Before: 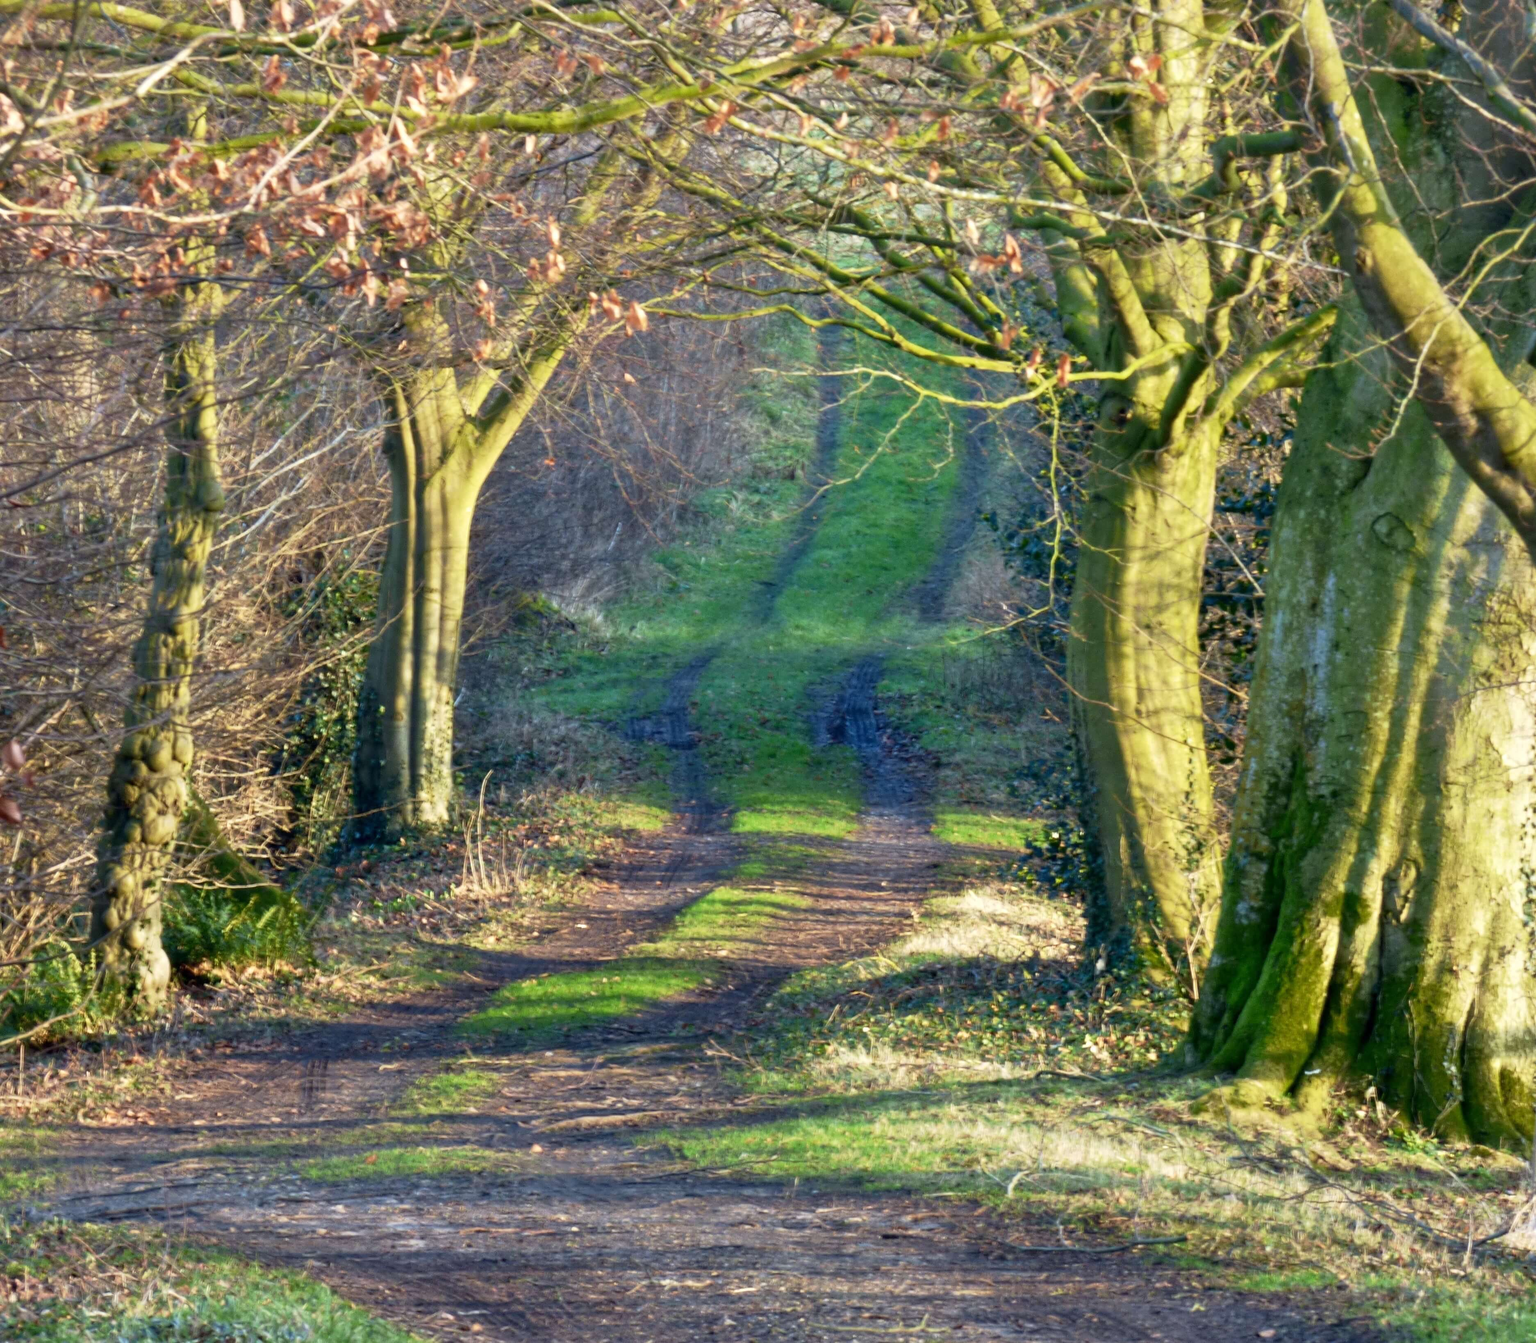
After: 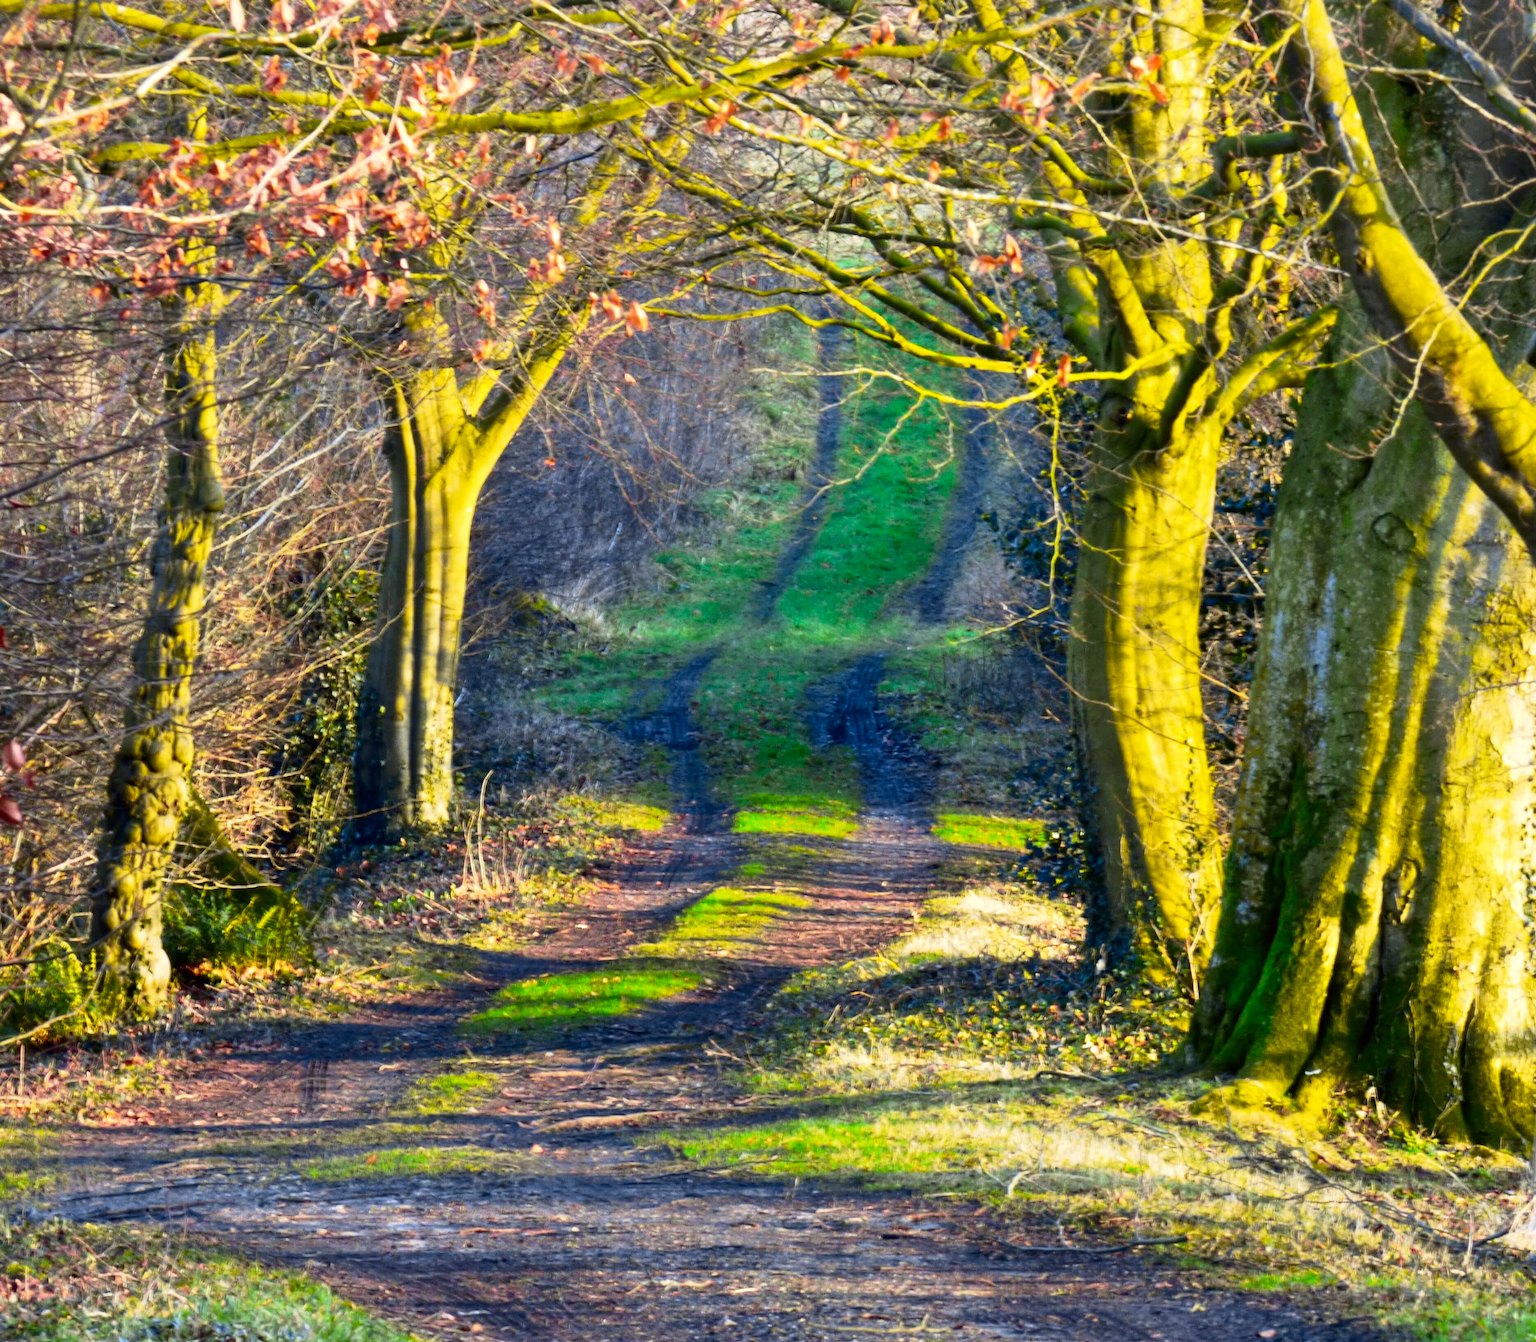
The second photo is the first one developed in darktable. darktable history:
tone curve: curves: ch0 [(0, 0) (0.087, 0.054) (0.281, 0.245) (0.506, 0.526) (0.8, 0.824) (0.994, 0.955)]; ch1 [(0, 0) (0.27, 0.195) (0.406, 0.435) (0.452, 0.474) (0.495, 0.5) (0.514, 0.508) (0.563, 0.584) (0.654, 0.689) (1, 1)]; ch2 [(0, 0) (0.269, 0.299) (0.459, 0.441) (0.498, 0.499) (0.523, 0.52) (0.551, 0.549) (0.633, 0.625) (0.659, 0.681) (0.718, 0.764) (1, 1)], color space Lab, independent channels, preserve colors none
color balance: lift [1, 1.001, 0.999, 1.001], gamma [1, 1.004, 1.007, 0.993], gain [1, 0.991, 0.987, 1.013], contrast 10%, output saturation 120%
